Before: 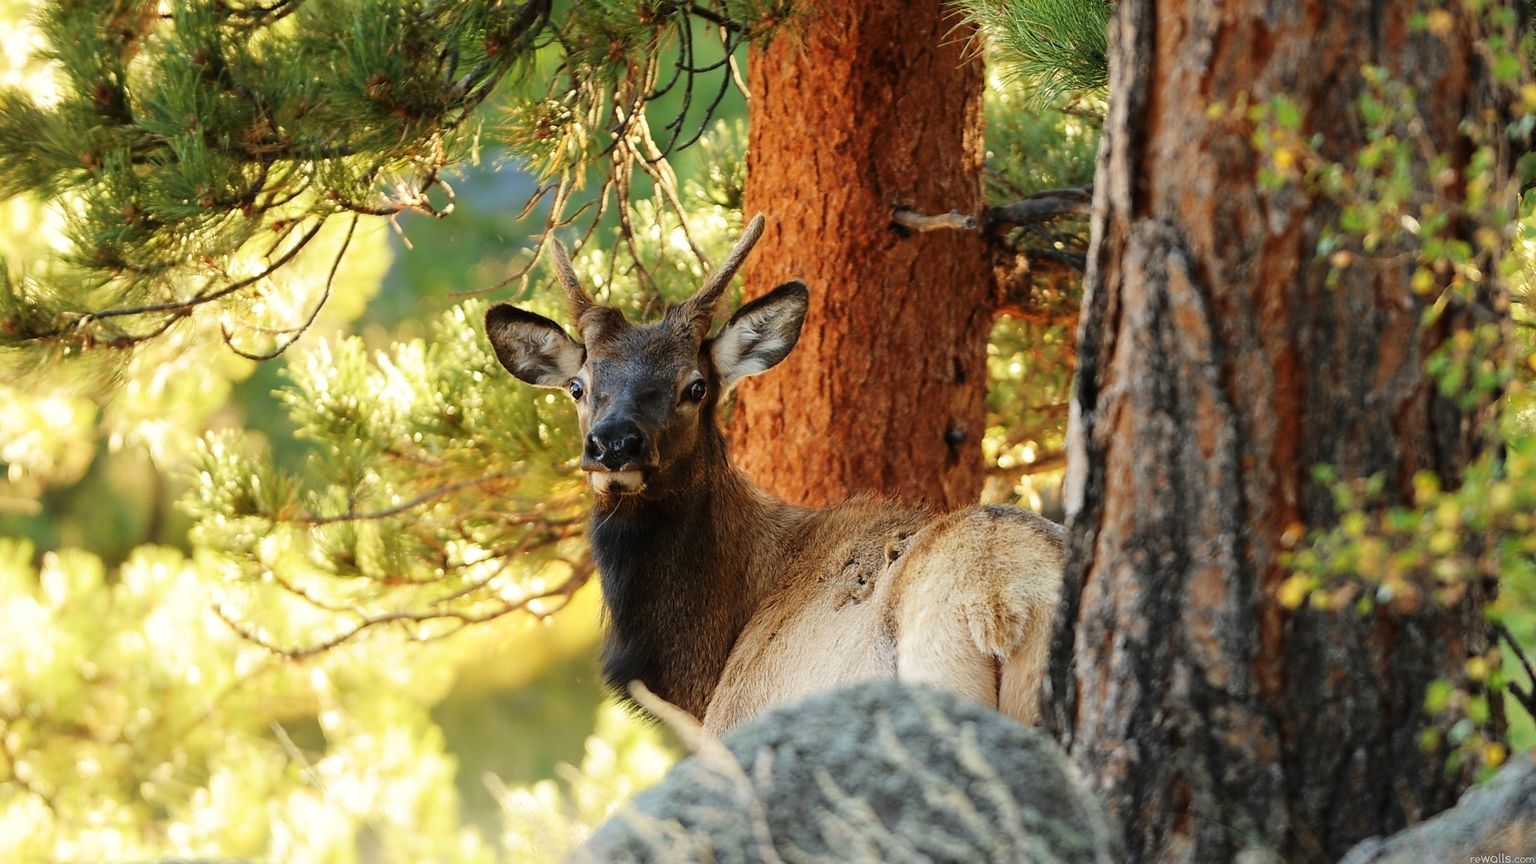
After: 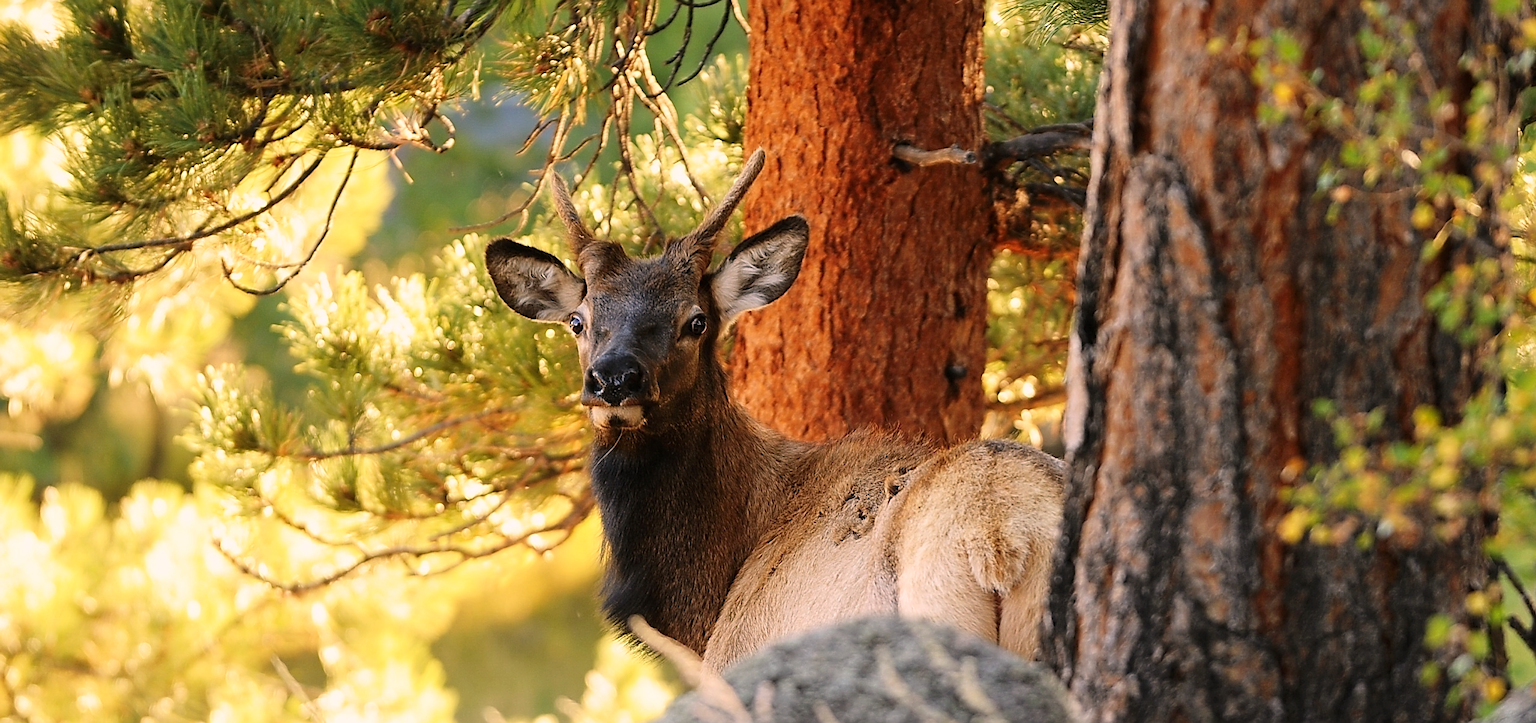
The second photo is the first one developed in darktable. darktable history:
crop: top 7.625%, bottom 8.027%
sharpen: on, module defaults
color correction: highlights a* 12.23, highlights b* 5.41
